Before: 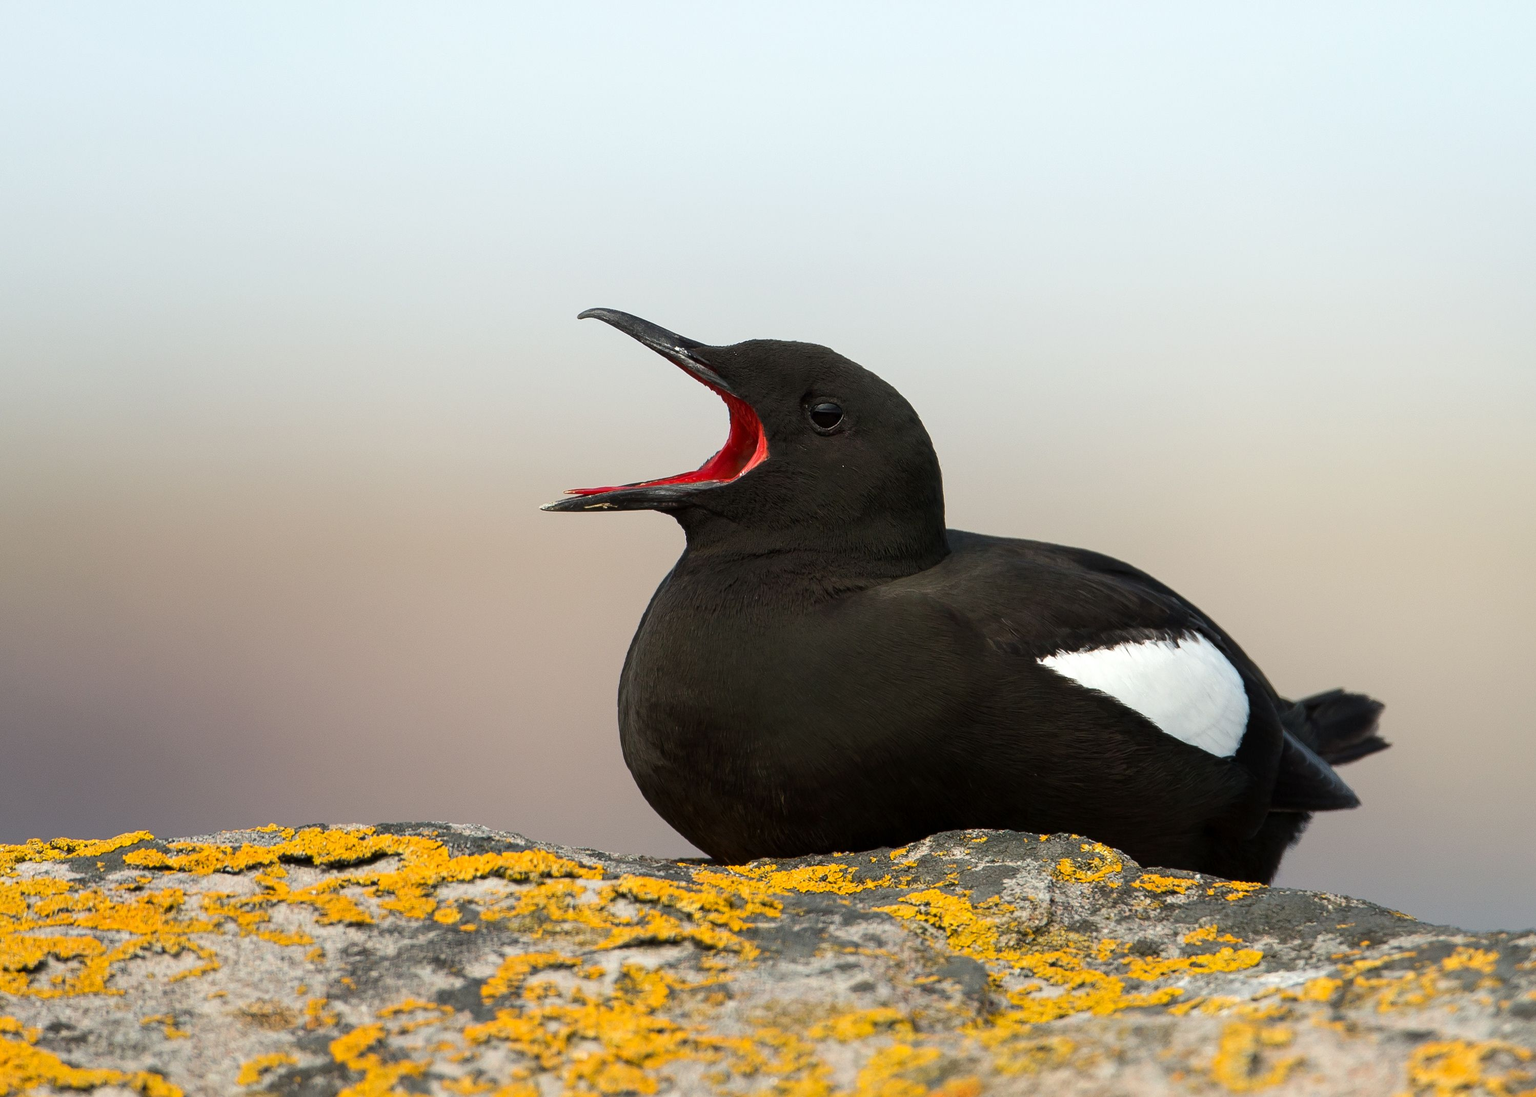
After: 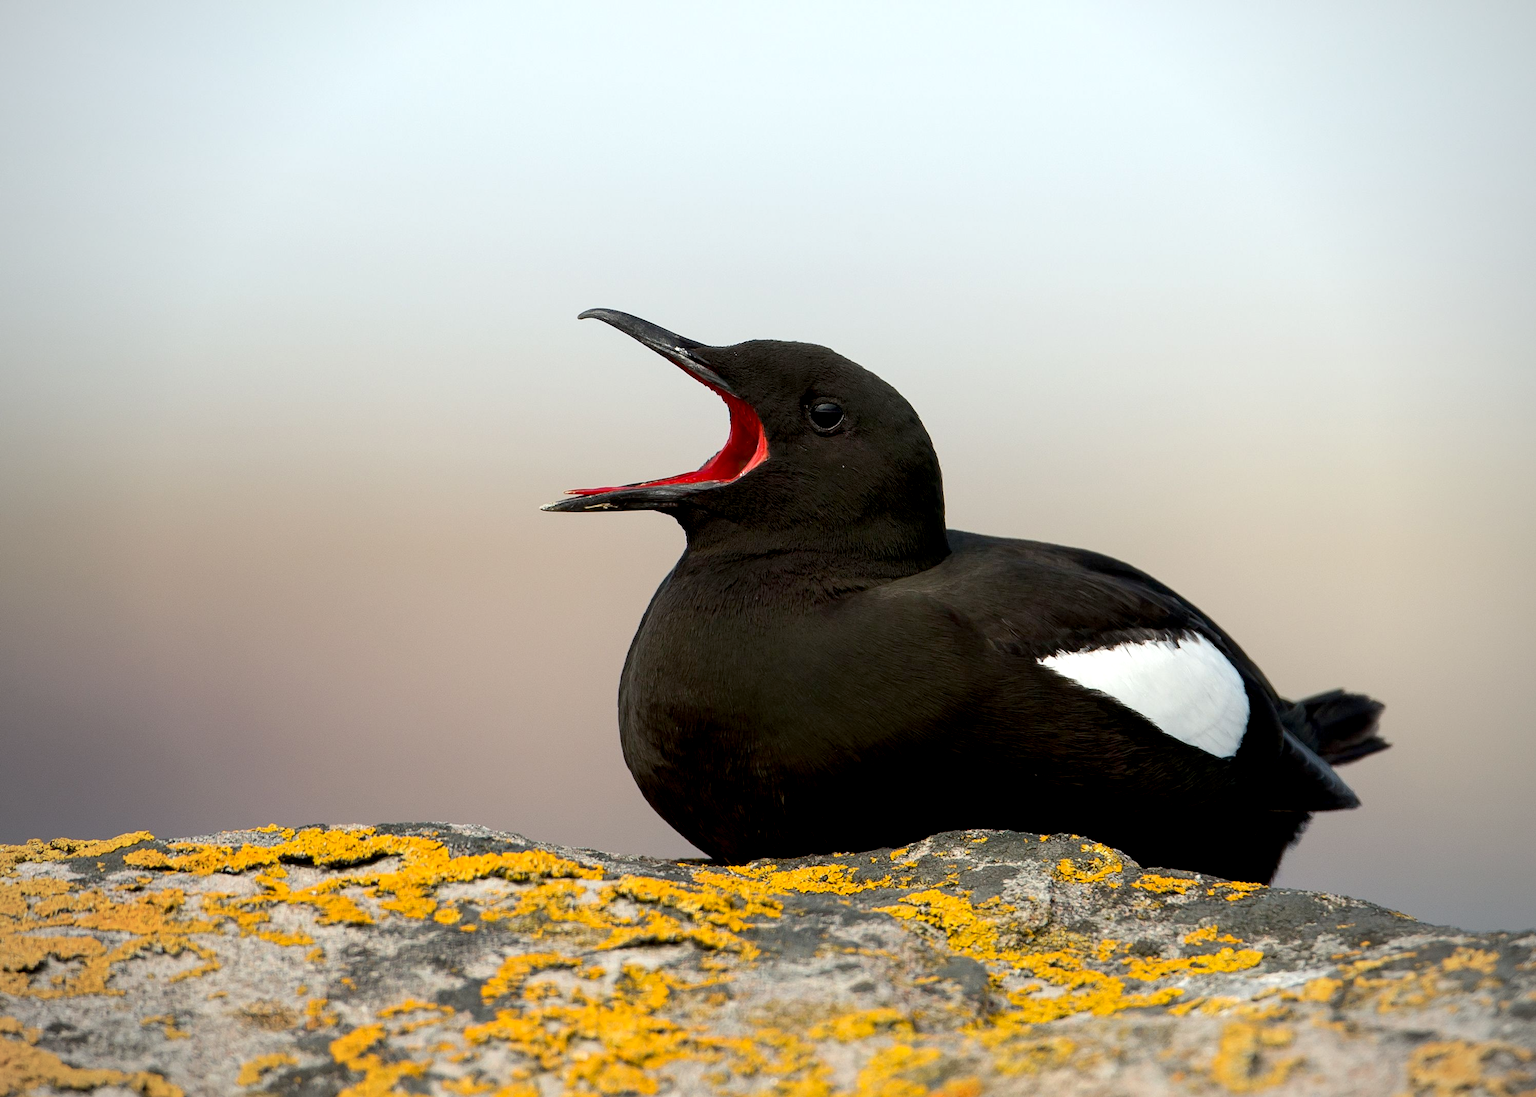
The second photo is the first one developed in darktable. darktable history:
exposure: black level correction 0.007, exposure 0.093 EV, compensate highlight preservation false
vignetting: fall-off radius 60.92%
